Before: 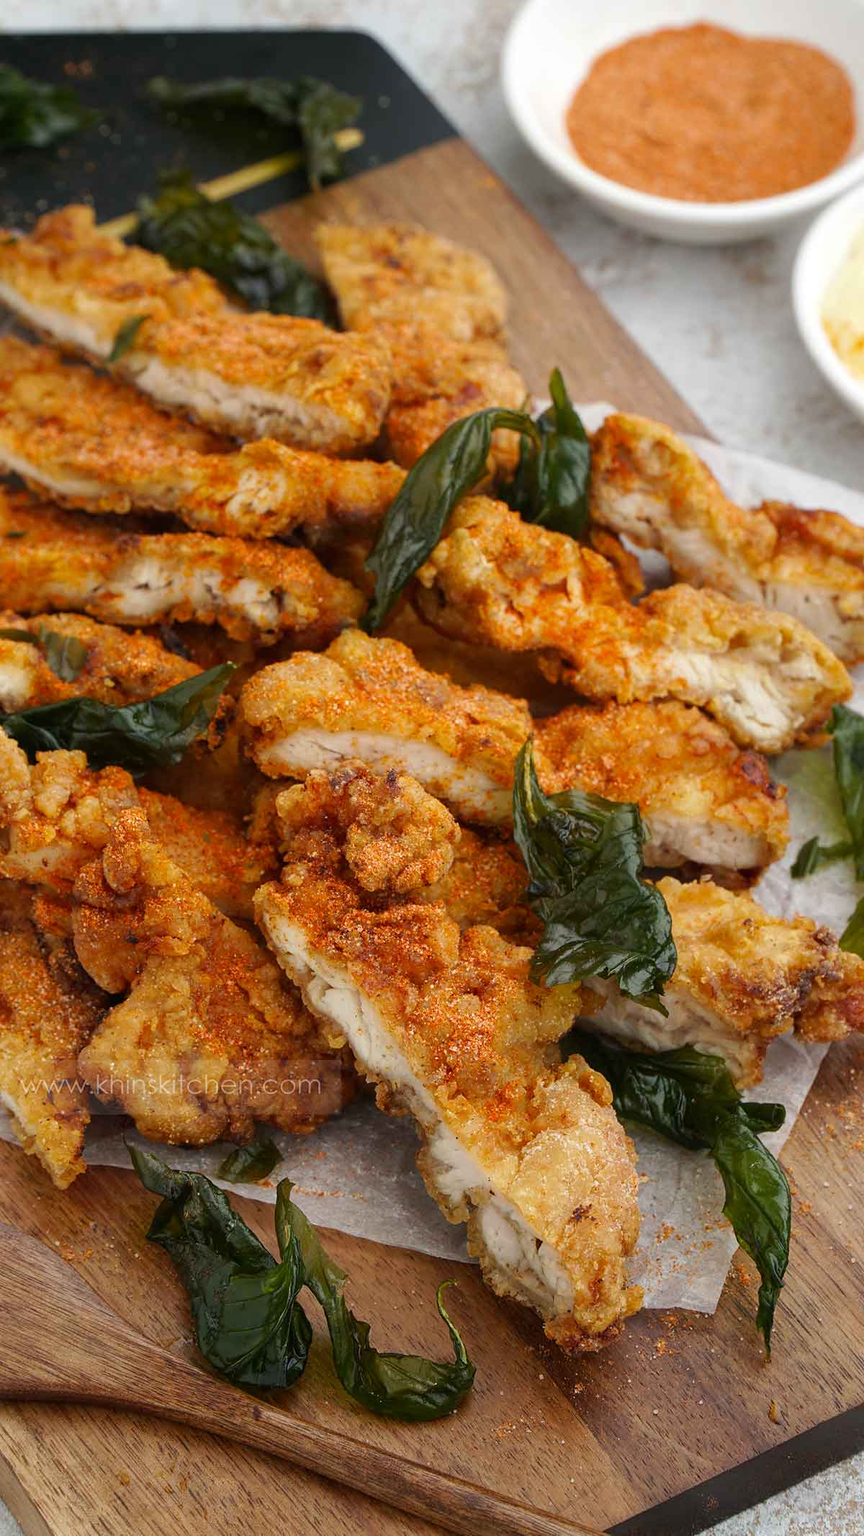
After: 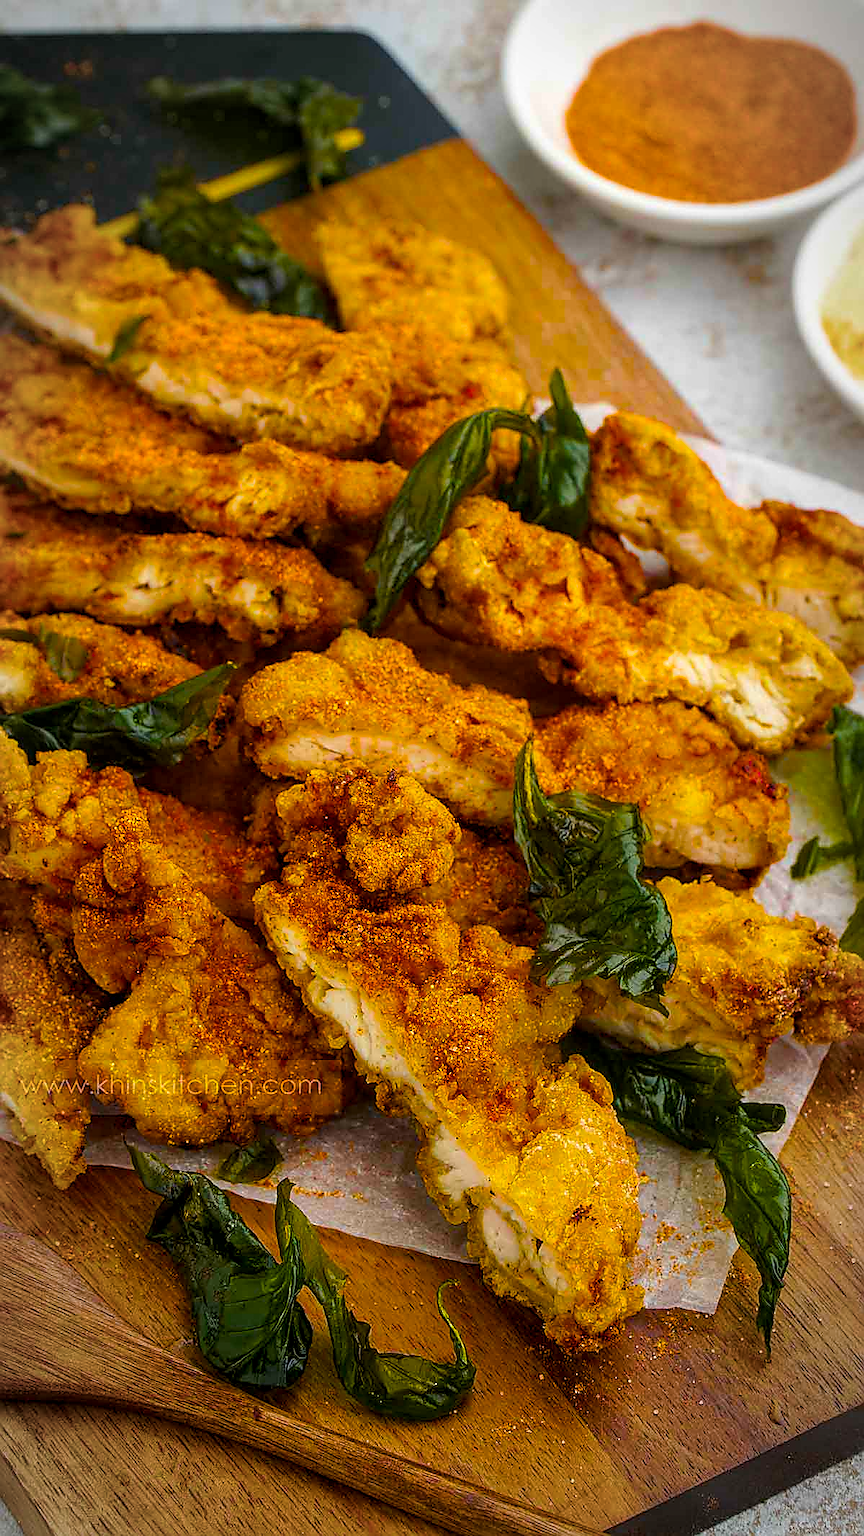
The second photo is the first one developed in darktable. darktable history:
sharpen: radius 1.395, amount 1.26, threshold 0.823
local contrast: on, module defaults
color balance rgb: perceptual saturation grading › global saturation 66.032%, perceptual saturation grading › highlights 59.969%, perceptual saturation grading › mid-tones 49.587%, perceptual saturation grading › shadows 50.199%
vignetting: fall-off radius 69.42%, automatic ratio true
